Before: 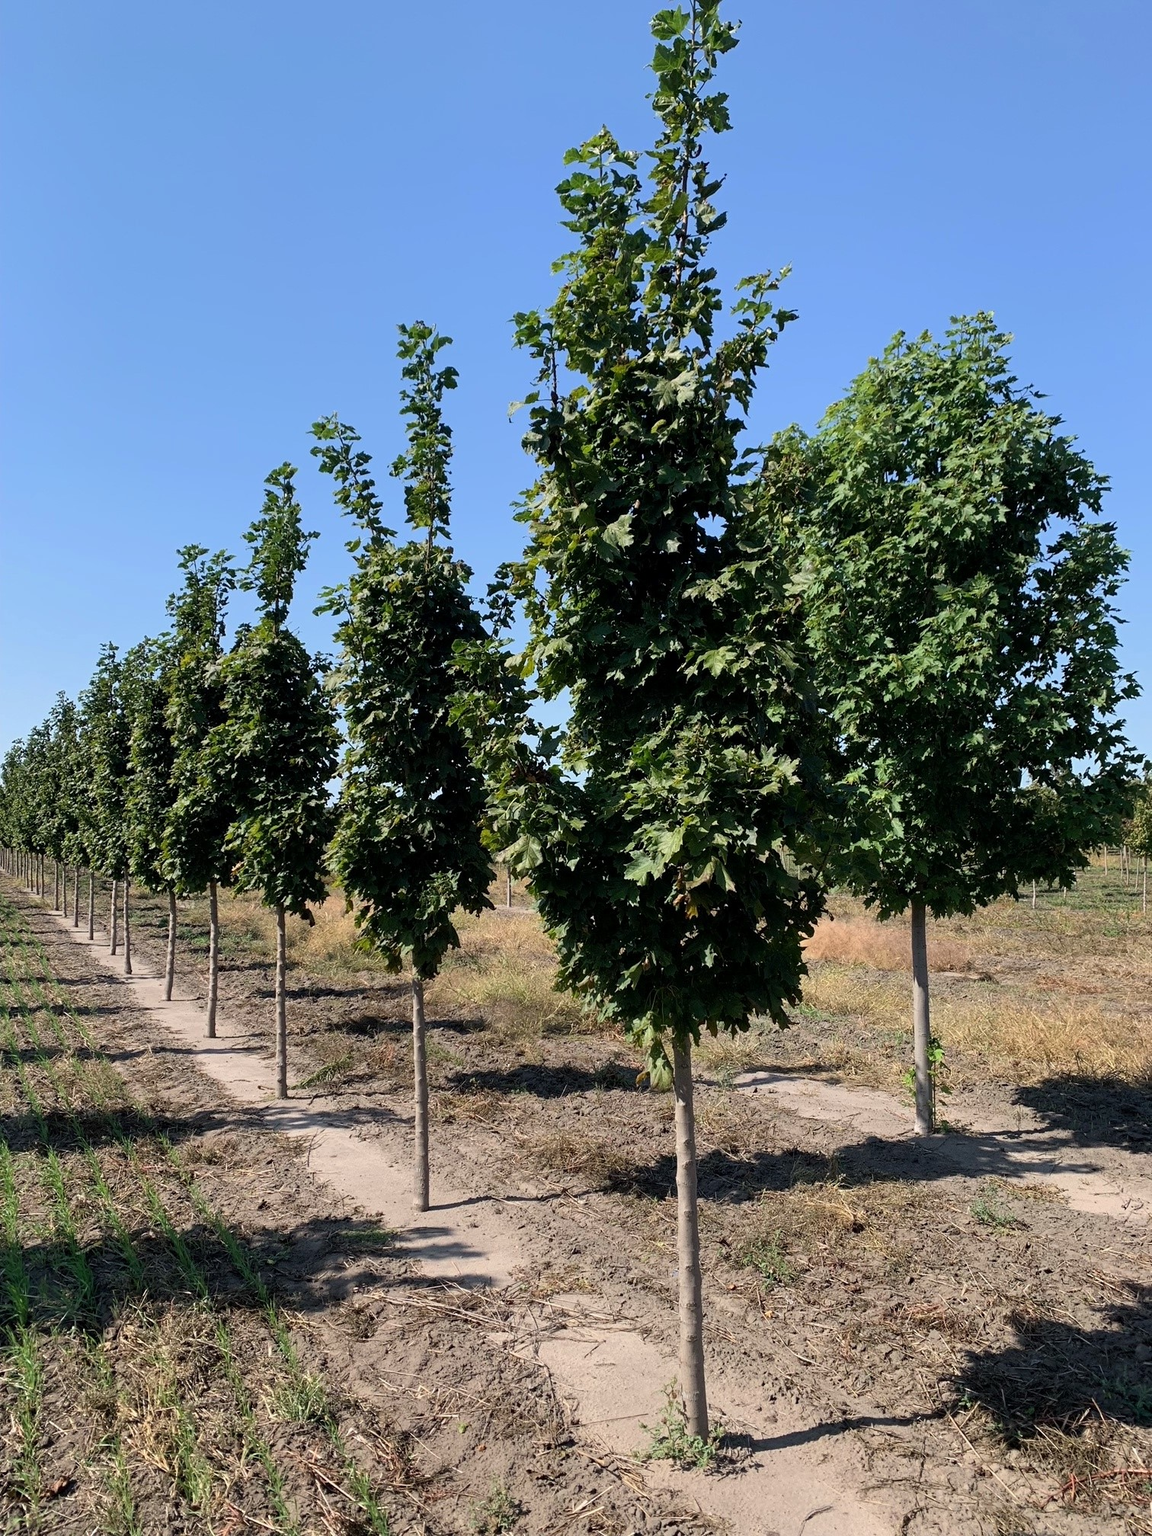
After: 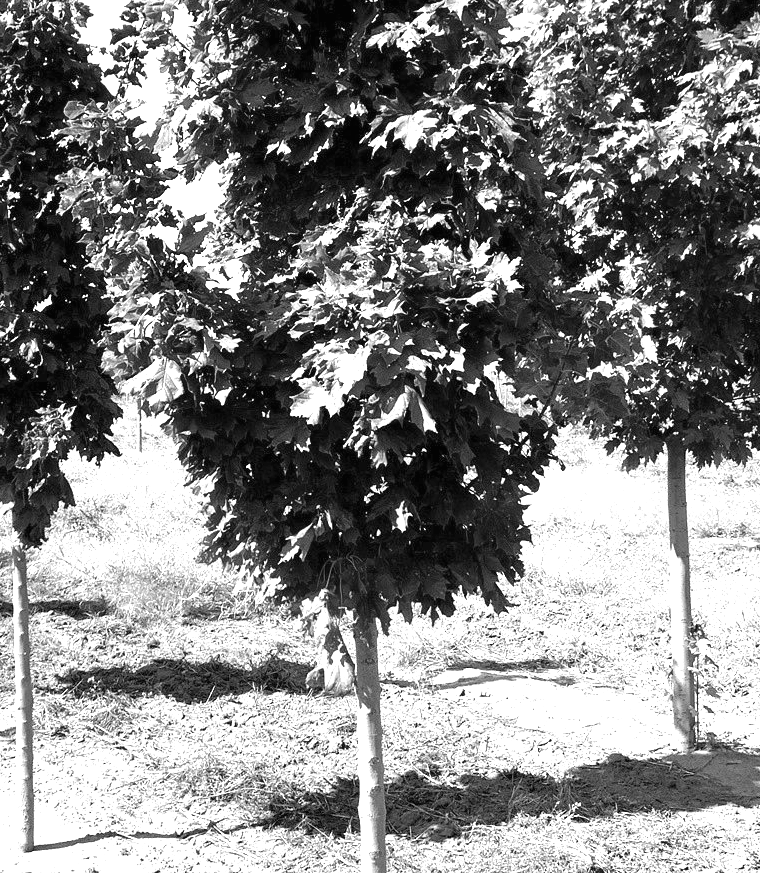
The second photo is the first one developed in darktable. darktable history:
exposure: black level correction 0, exposure 1.9 EV, compensate highlight preservation false
crop: left 35.03%, top 36.625%, right 14.663%, bottom 20.057%
monochrome: on, module defaults
